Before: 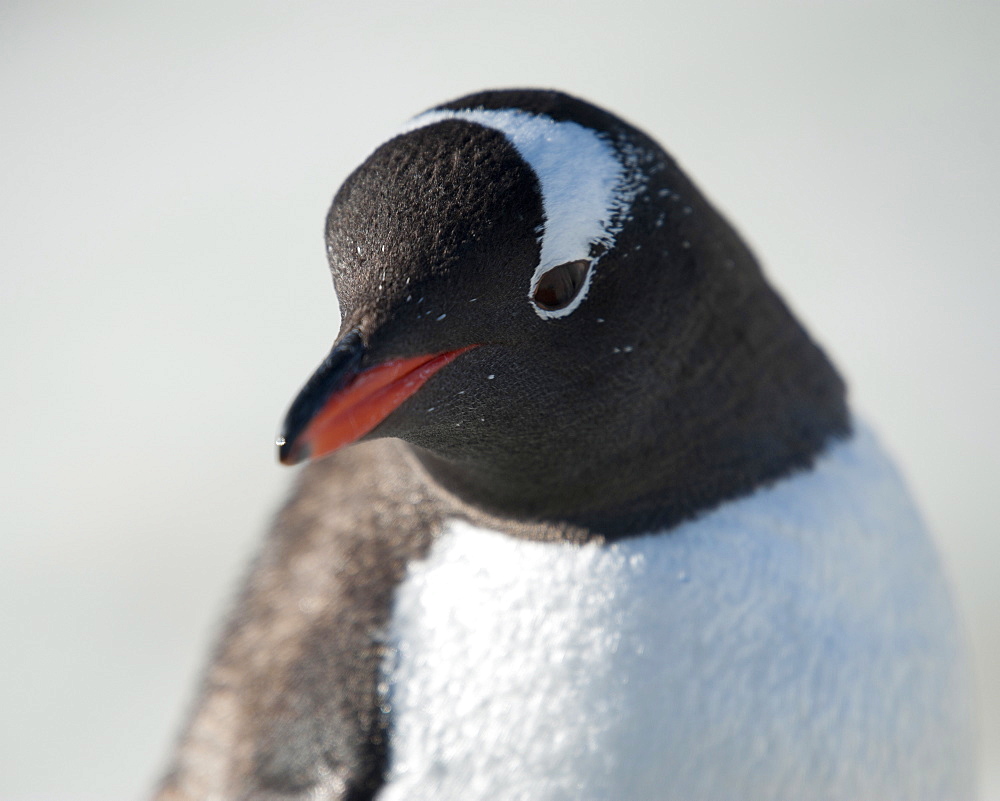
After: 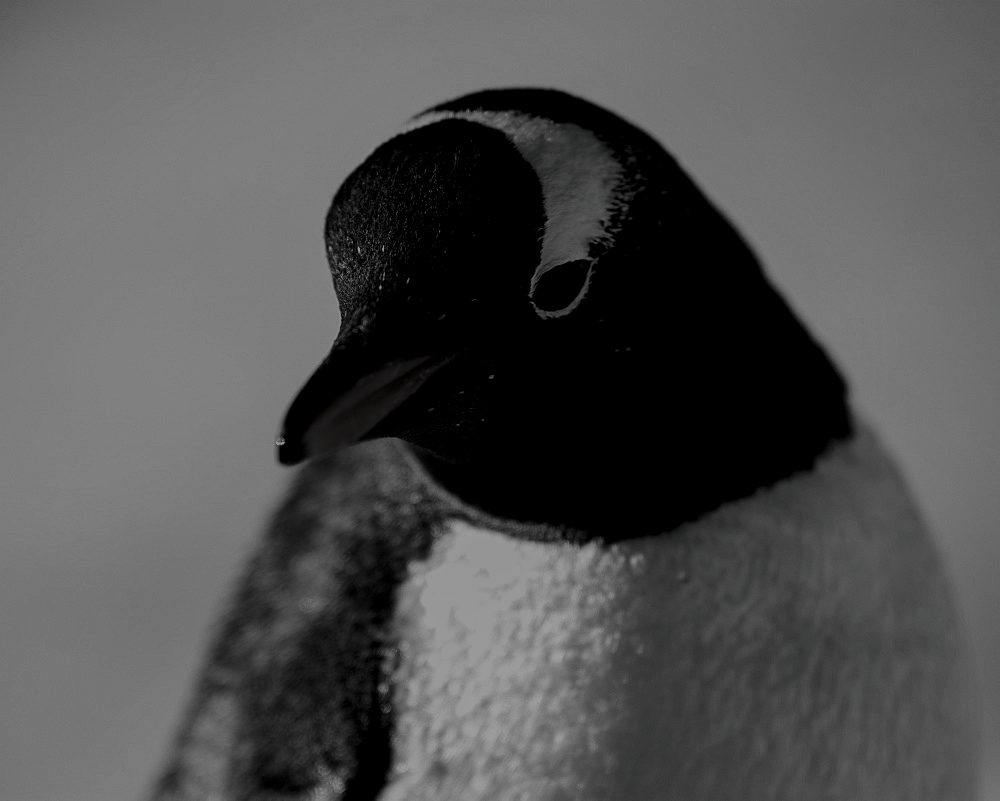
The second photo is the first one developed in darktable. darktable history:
filmic rgb: black relative exposure -7.65 EV, white relative exposure 4.56 EV, hardness 3.61
contrast brightness saturation: contrast 0.017, brightness -0.984, saturation -0.984
local contrast: on, module defaults
